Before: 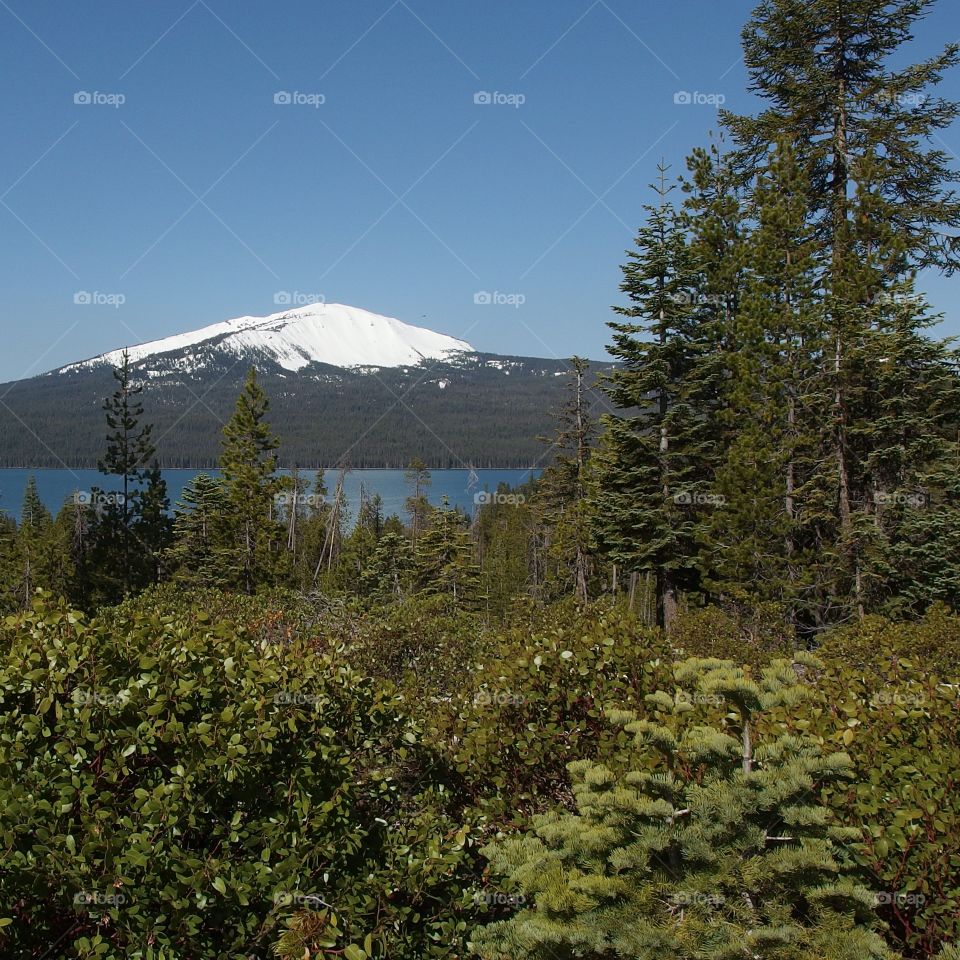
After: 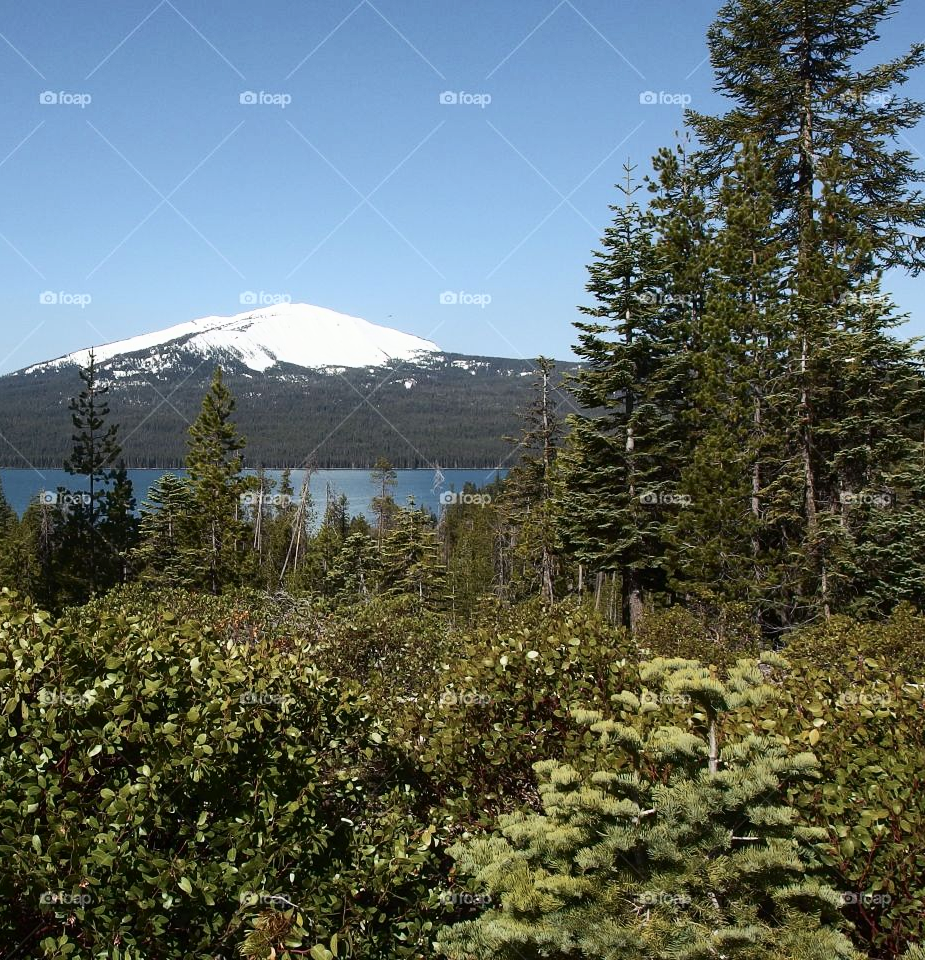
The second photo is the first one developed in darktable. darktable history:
exposure: compensate highlight preservation false
crop and rotate: left 3.542%
tone curve: curves: ch0 [(0, 0) (0.003, 0.003) (0.011, 0.009) (0.025, 0.022) (0.044, 0.037) (0.069, 0.051) (0.1, 0.079) (0.136, 0.114) (0.177, 0.152) (0.224, 0.212) (0.277, 0.281) (0.335, 0.358) (0.399, 0.459) (0.468, 0.573) (0.543, 0.684) (0.623, 0.779) (0.709, 0.866) (0.801, 0.949) (0.898, 0.98) (1, 1)], color space Lab, independent channels, preserve colors none
